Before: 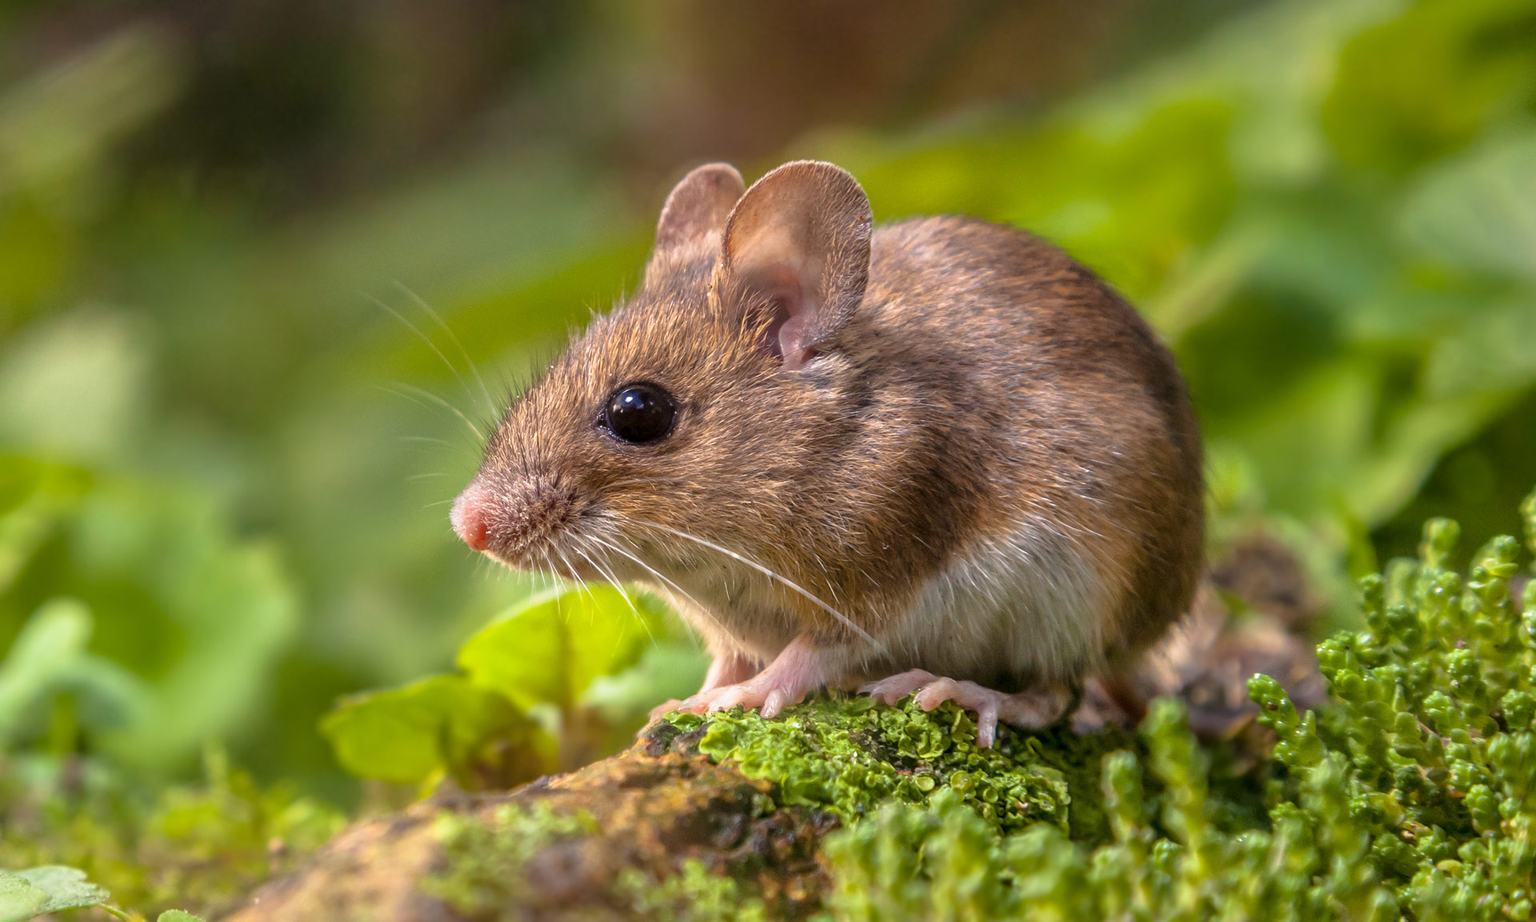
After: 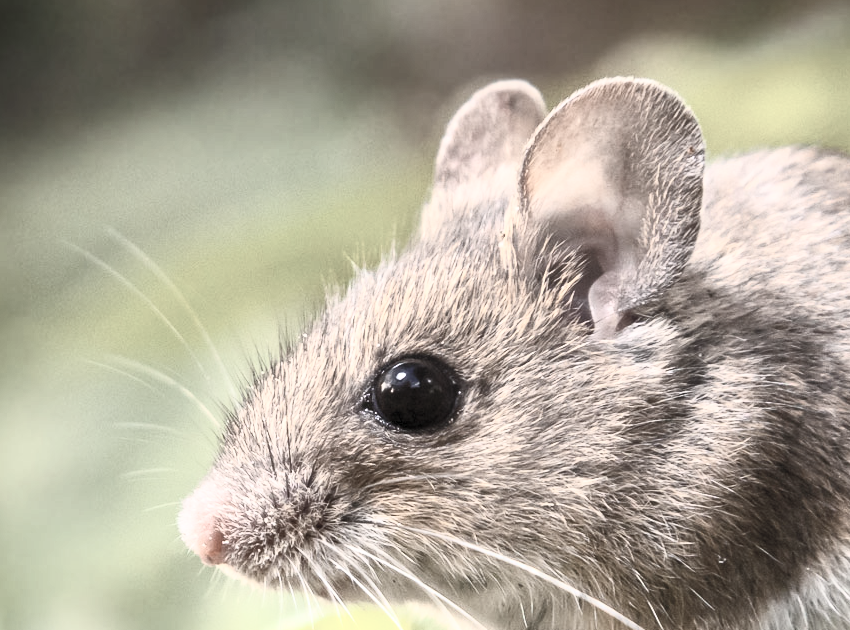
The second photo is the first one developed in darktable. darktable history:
crop: left 20.102%, top 10.759%, right 35.614%, bottom 34.512%
contrast brightness saturation: contrast 0.564, brightness 0.567, saturation -0.329
color correction: highlights b* -0.036, saturation 0.531
